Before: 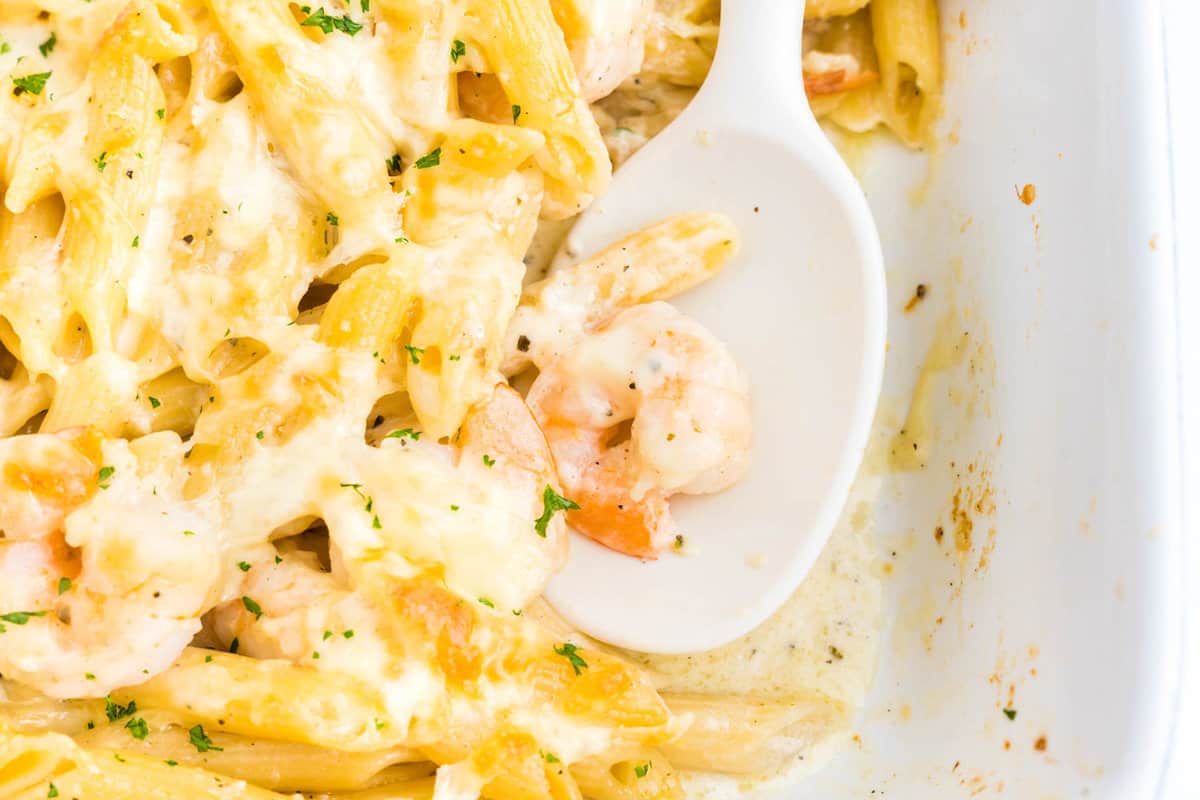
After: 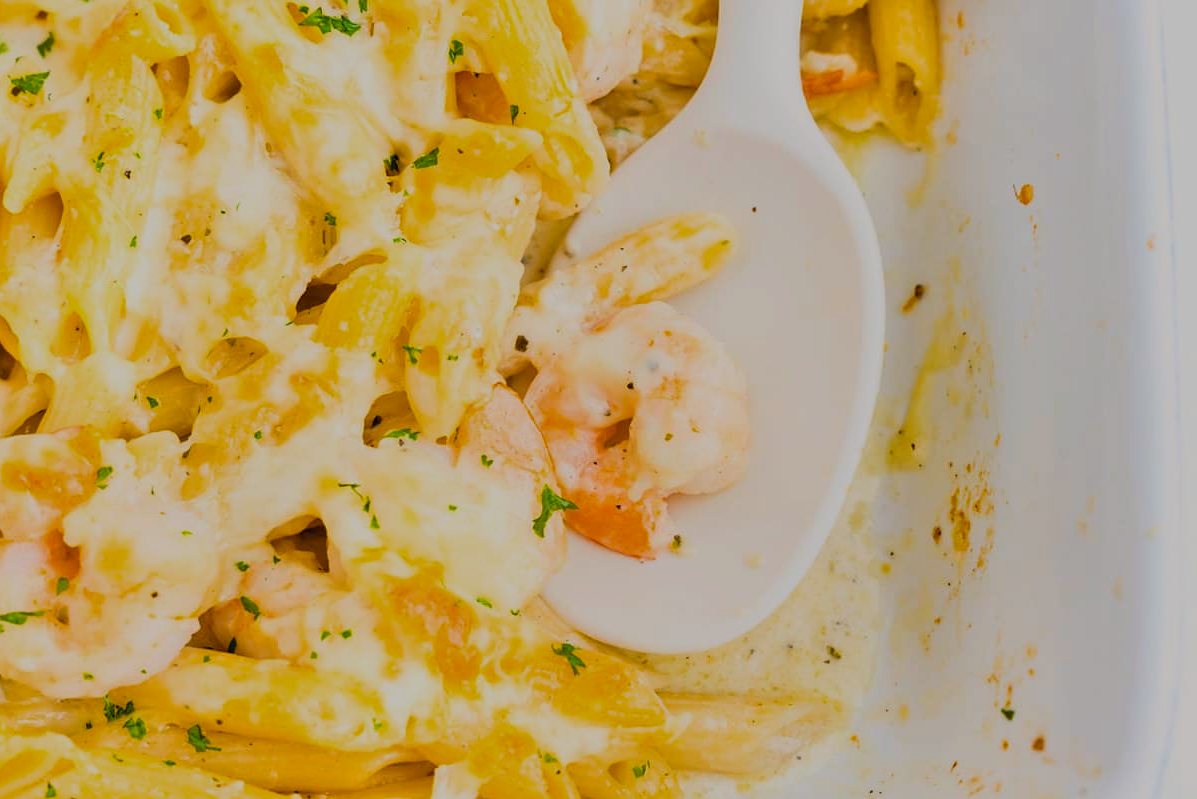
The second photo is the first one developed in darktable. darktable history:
tone equalizer: -8 EV -2 EV, -7 EV -1.97 EV, -6 EV -1.97 EV, -5 EV -1.98 EV, -4 EV -1.99 EV, -3 EV -1.98 EV, -2 EV -2 EV, -1 EV -1.62 EV, +0 EV -1.98 EV
color balance rgb: highlights gain › chroma 0.598%, highlights gain › hue 56.37°, perceptual saturation grading › global saturation -0.311%, perceptual brilliance grading › mid-tones 10.525%, perceptual brilliance grading › shadows 14.639%, global vibrance 20%
crop: left 0.171%
sharpen: amount 0.212
contrast brightness saturation: contrast 0.236, brightness 0.247, saturation 0.387
